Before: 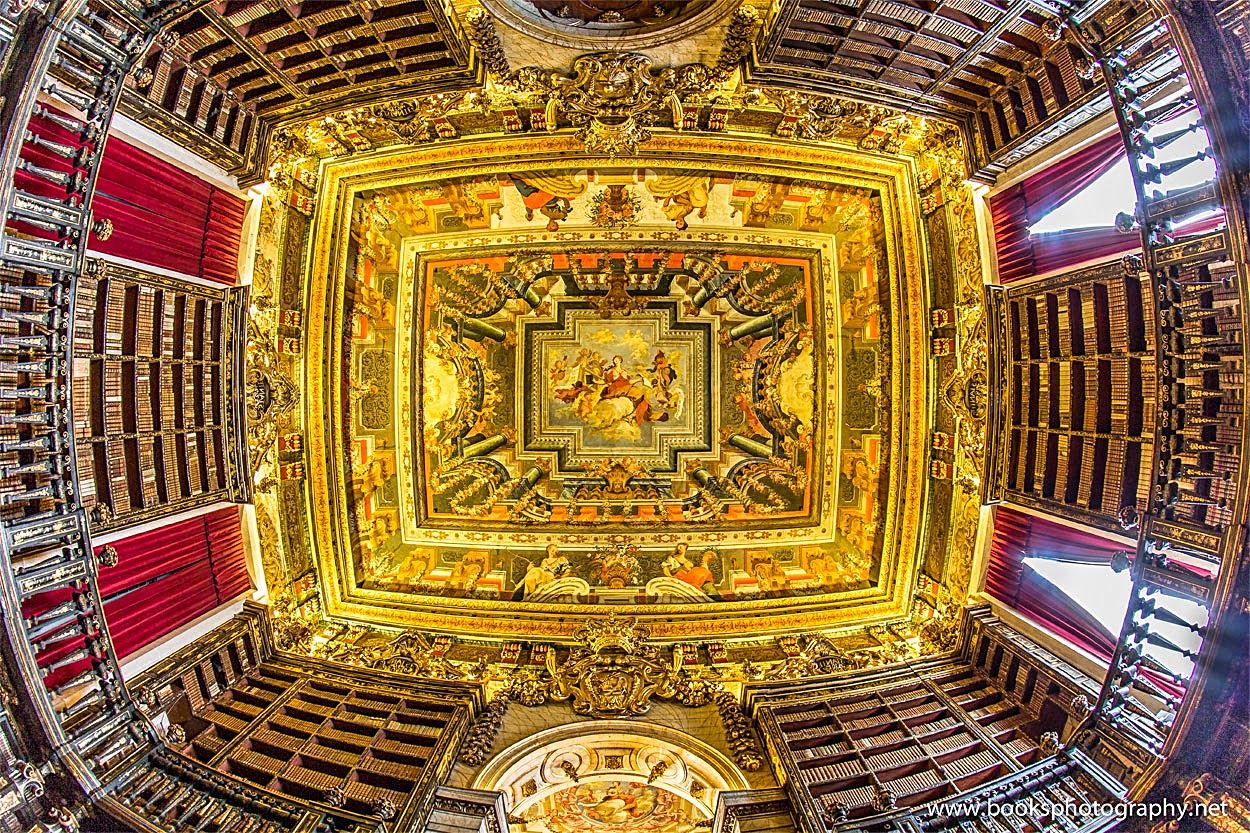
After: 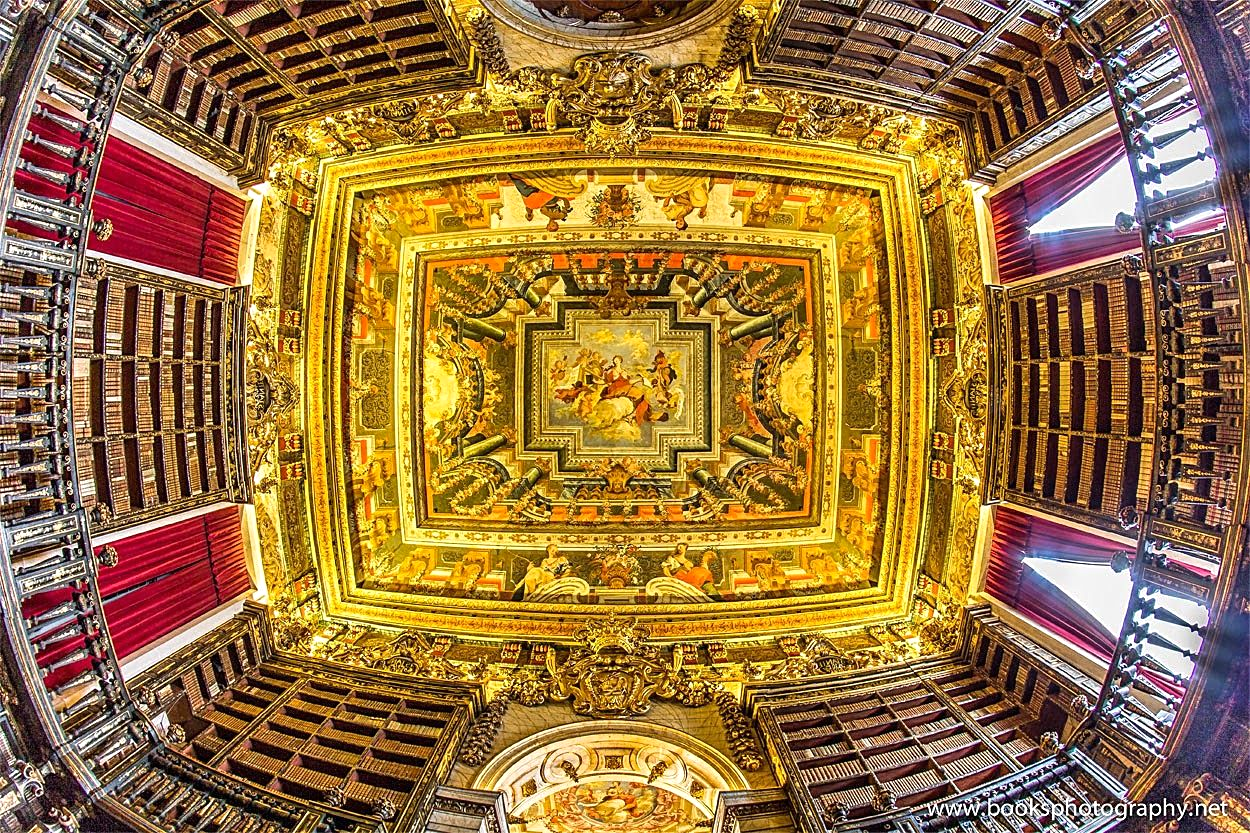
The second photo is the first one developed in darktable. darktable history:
exposure: exposure 0.129 EV, compensate exposure bias true, compensate highlight preservation false
shadows and highlights: soften with gaussian
